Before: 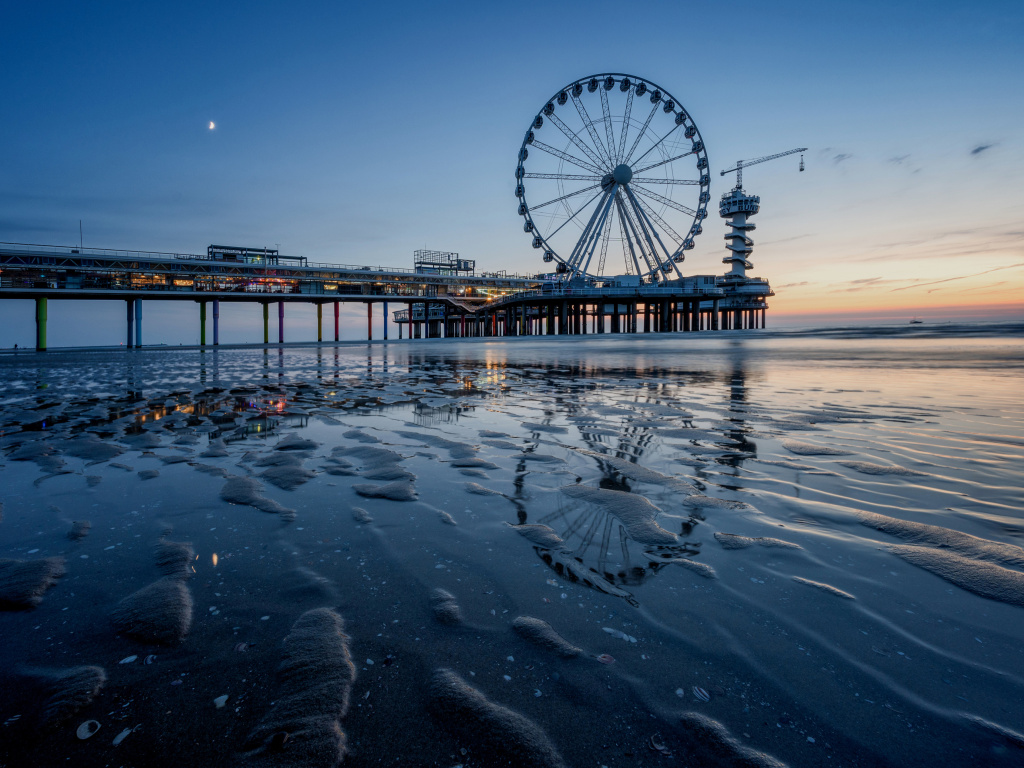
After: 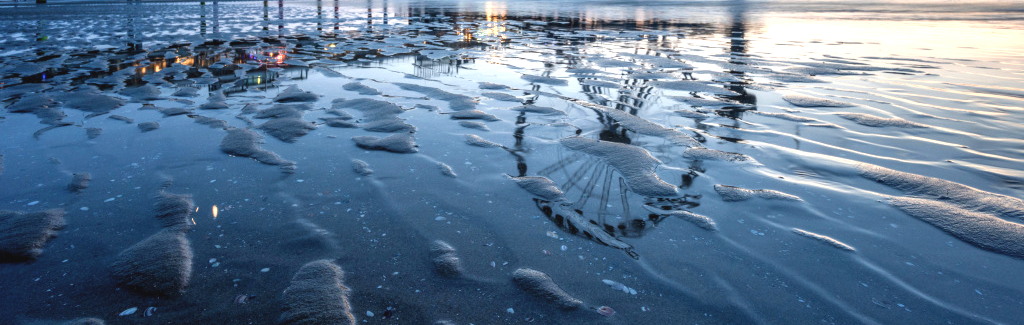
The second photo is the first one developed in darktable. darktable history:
crop: top 45.435%, bottom 12.223%
exposure: black level correction -0.002, exposure 1.352 EV, compensate highlight preservation false
contrast brightness saturation: saturation -0.07
